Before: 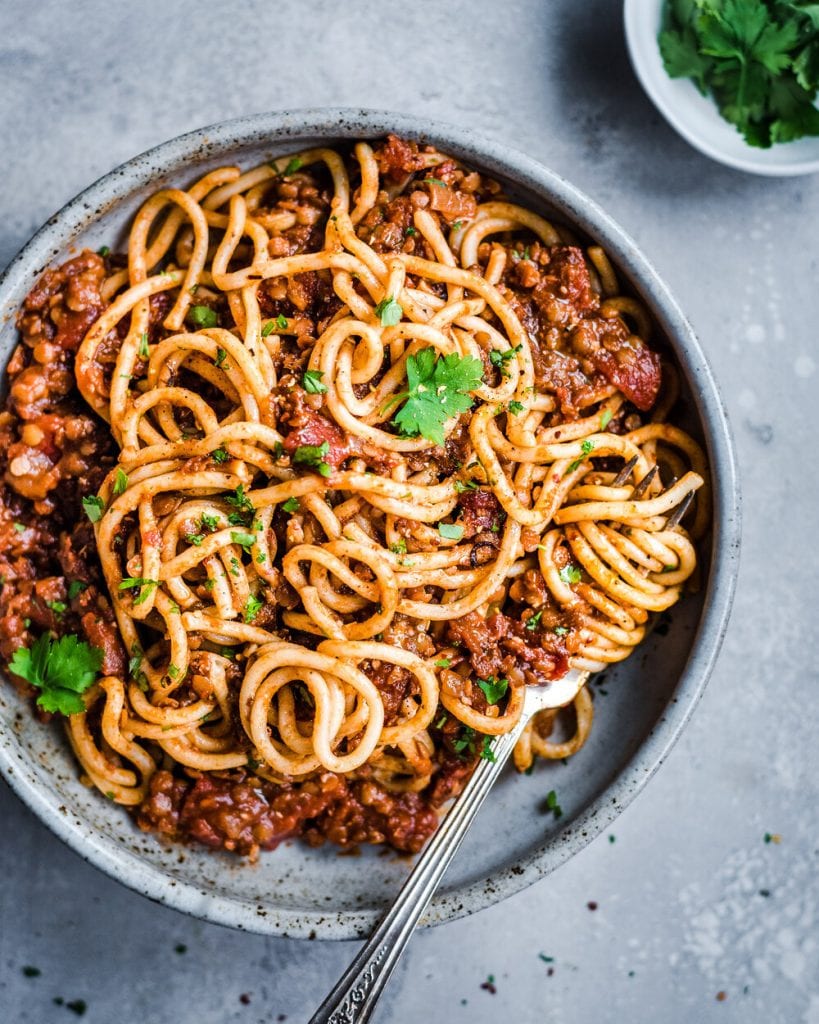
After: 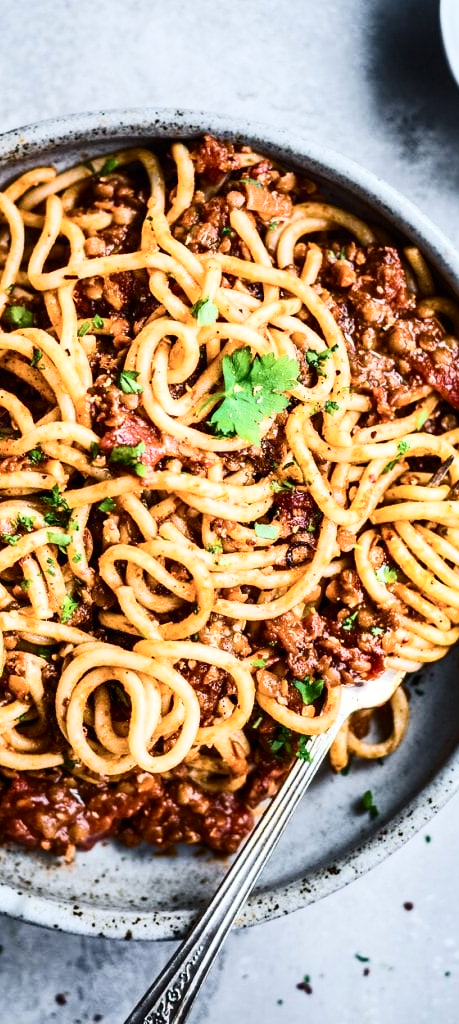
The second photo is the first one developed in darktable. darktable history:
contrast brightness saturation: contrast 0.371, brightness 0.103
crop and rotate: left 22.509%, right 21.357%
